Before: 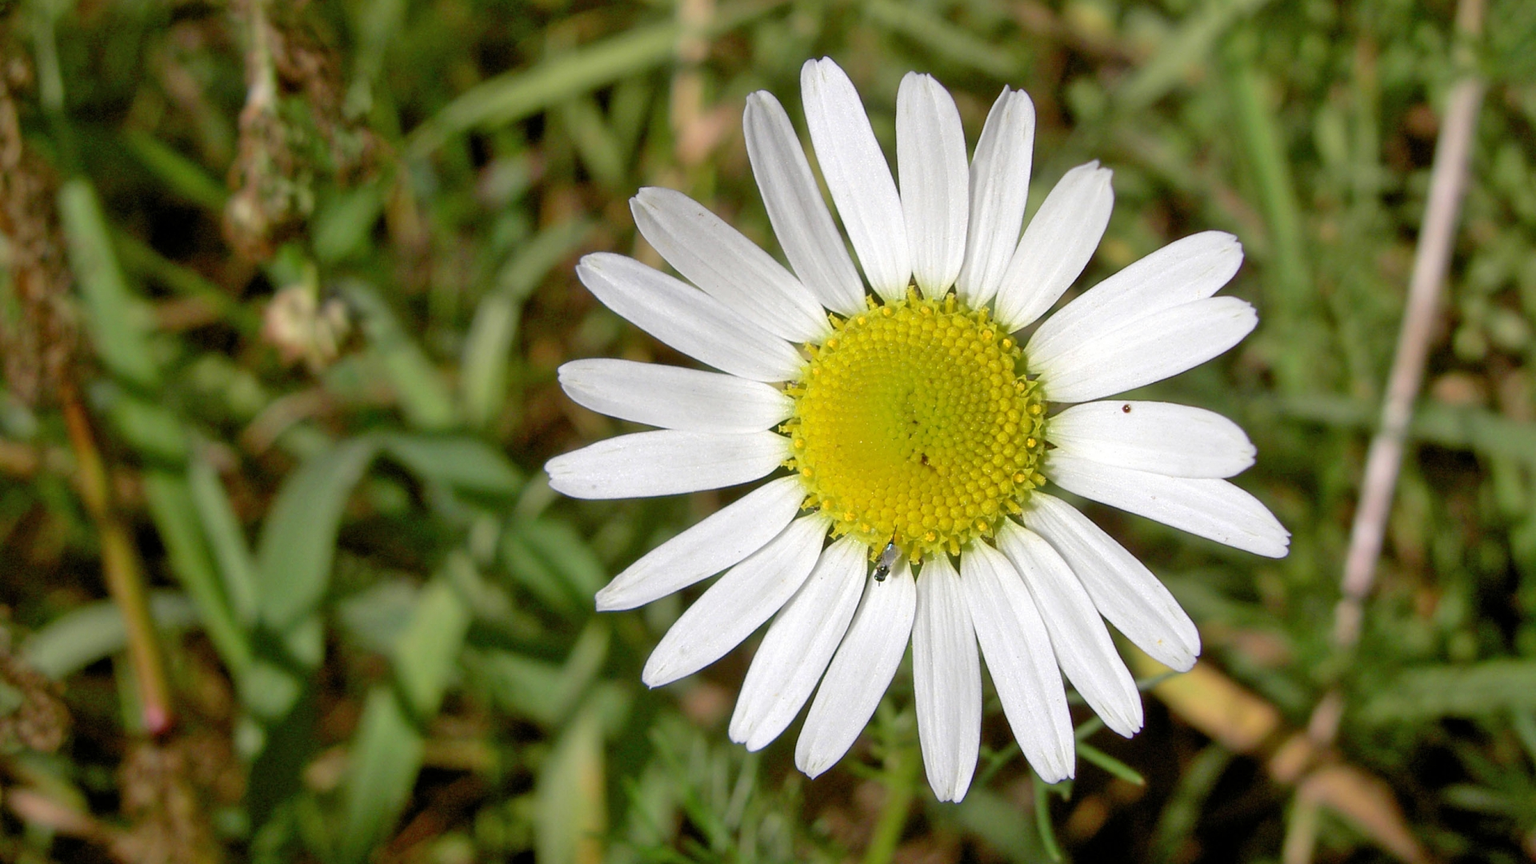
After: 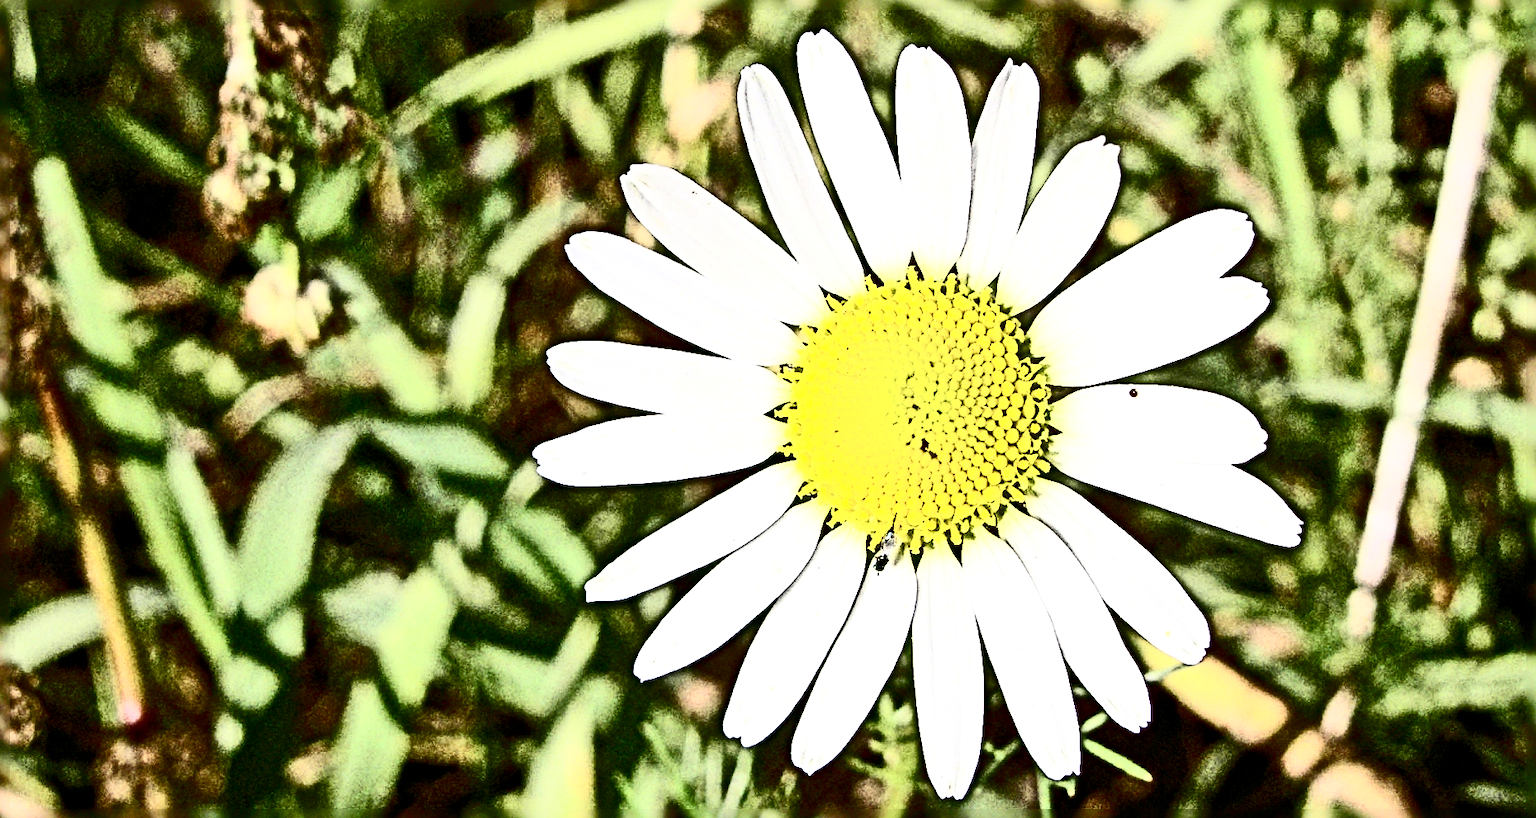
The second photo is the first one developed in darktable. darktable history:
exposure: exposure 0.601 EV, compensate highlight preservation false
crop: left 1.865%, top 3.247%, right 1.19%, bottom 4.842%
contrast brightness saturation: contrast 0.916, brightness 0.19
sharpen: radius 6.249, amount 1.795, threshold 0.02
